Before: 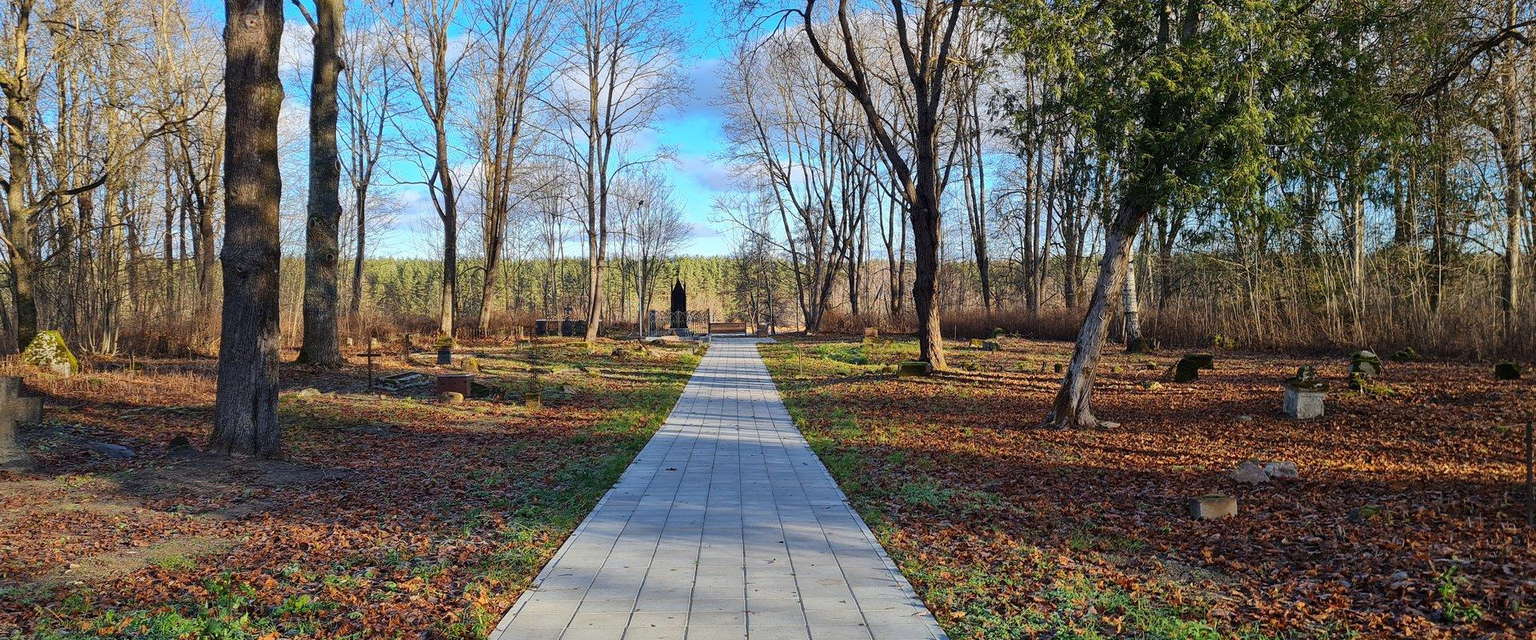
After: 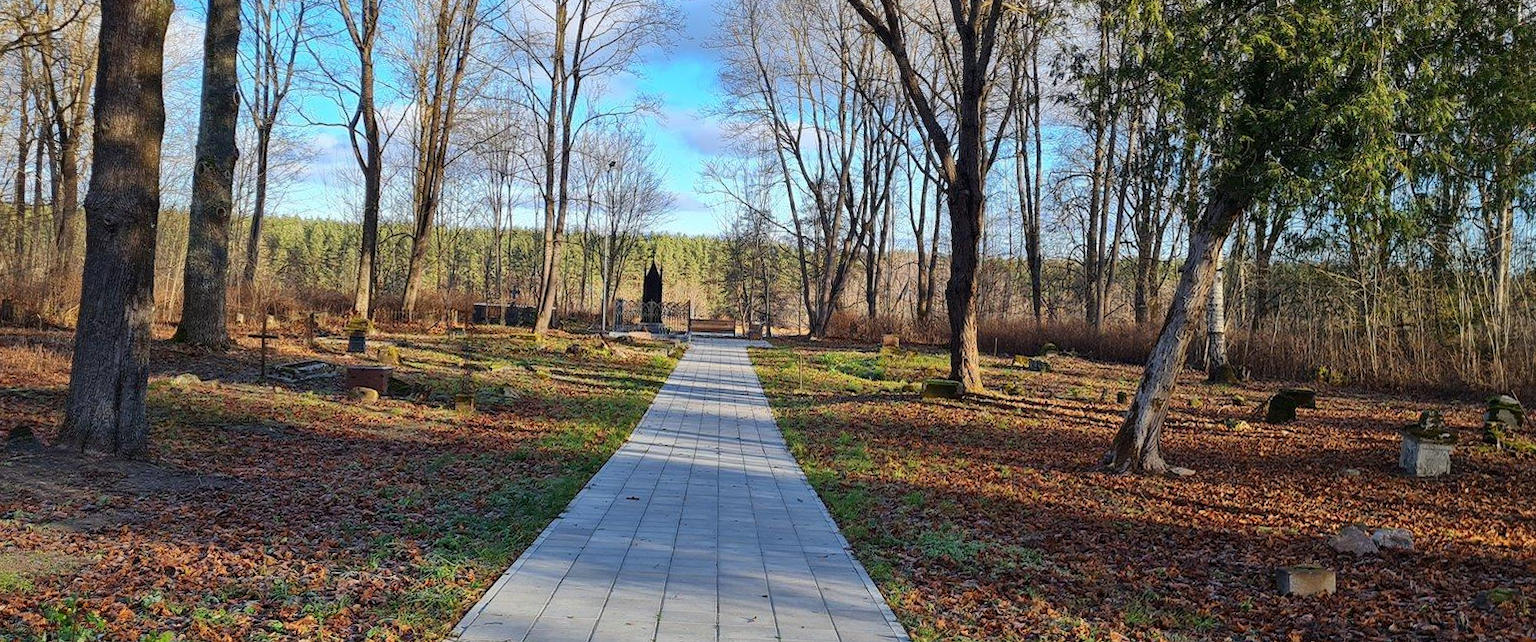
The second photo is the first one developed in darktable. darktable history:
crop and rotate: angle -2.98°, left 5.334%, top 5.223%, right 4.626%, bottom 4.351%
